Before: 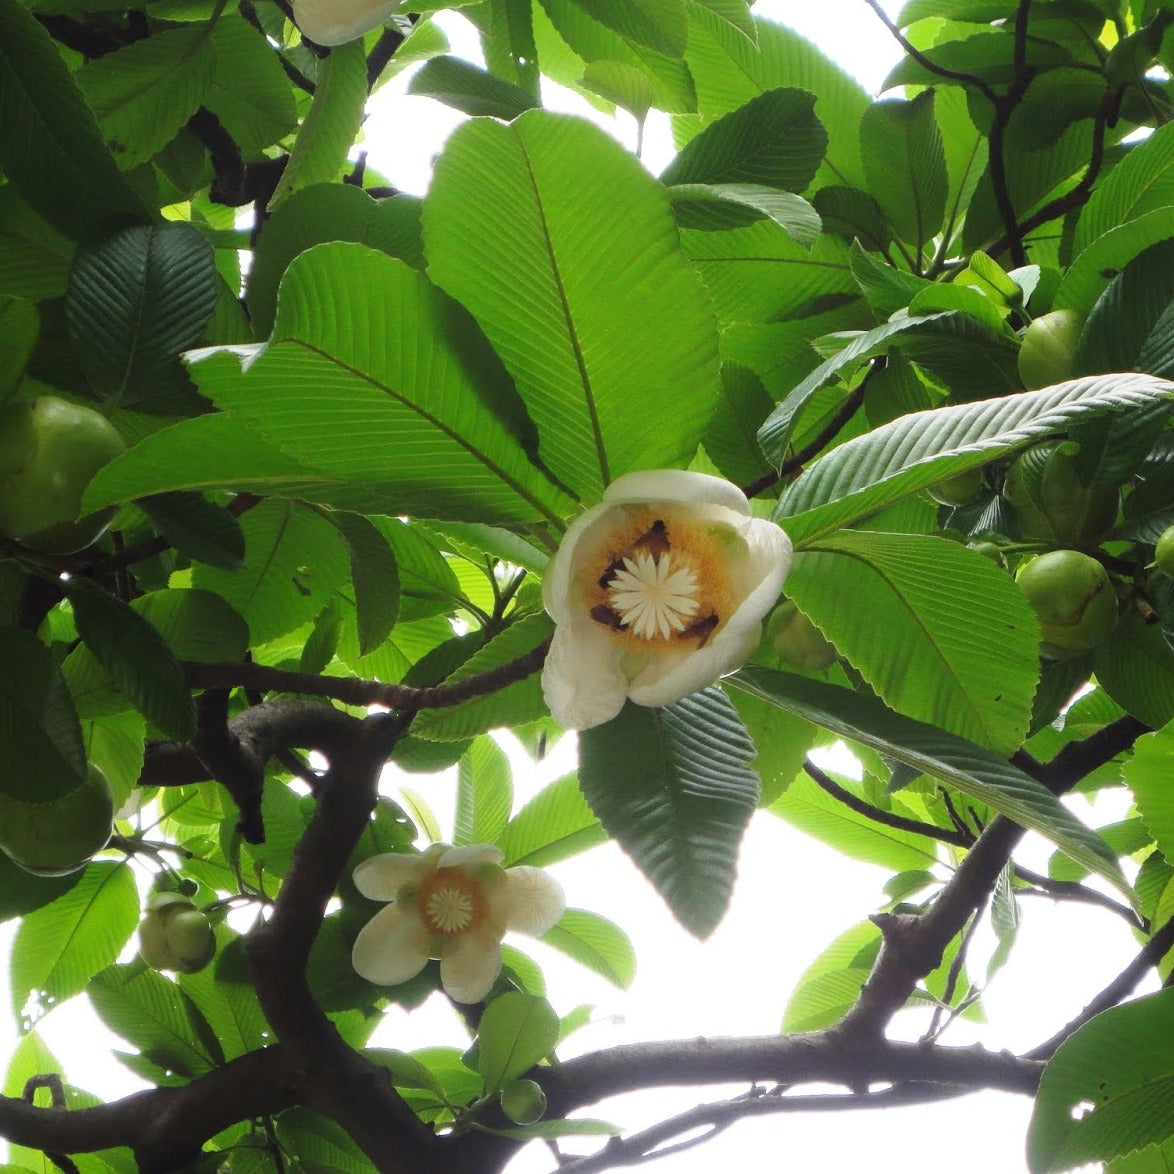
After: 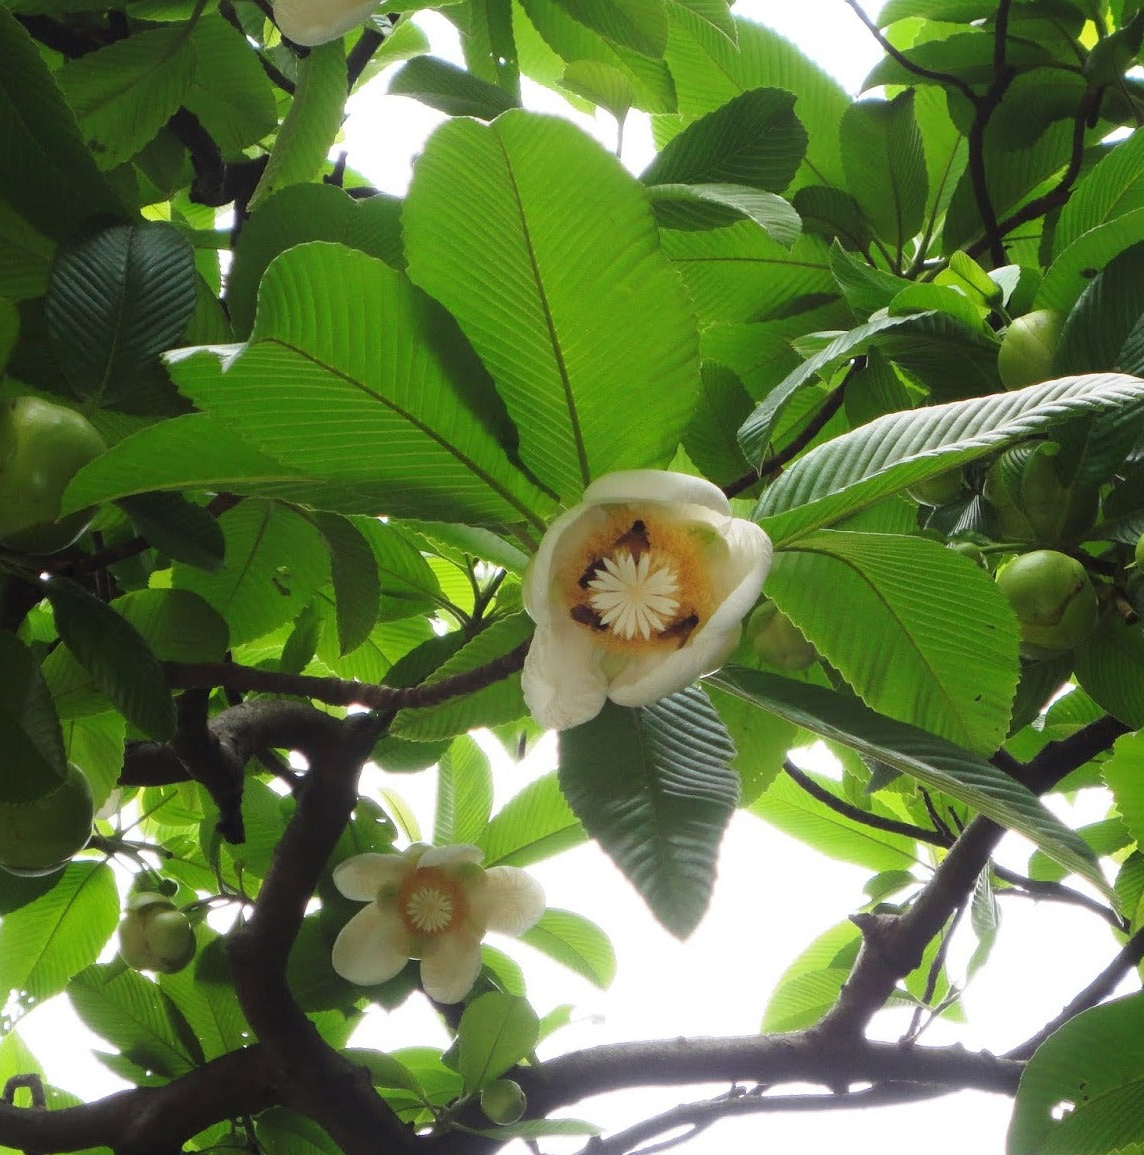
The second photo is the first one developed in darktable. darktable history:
crop and rotate: left 1.761%, right 0.723%, bottom 1.551%
